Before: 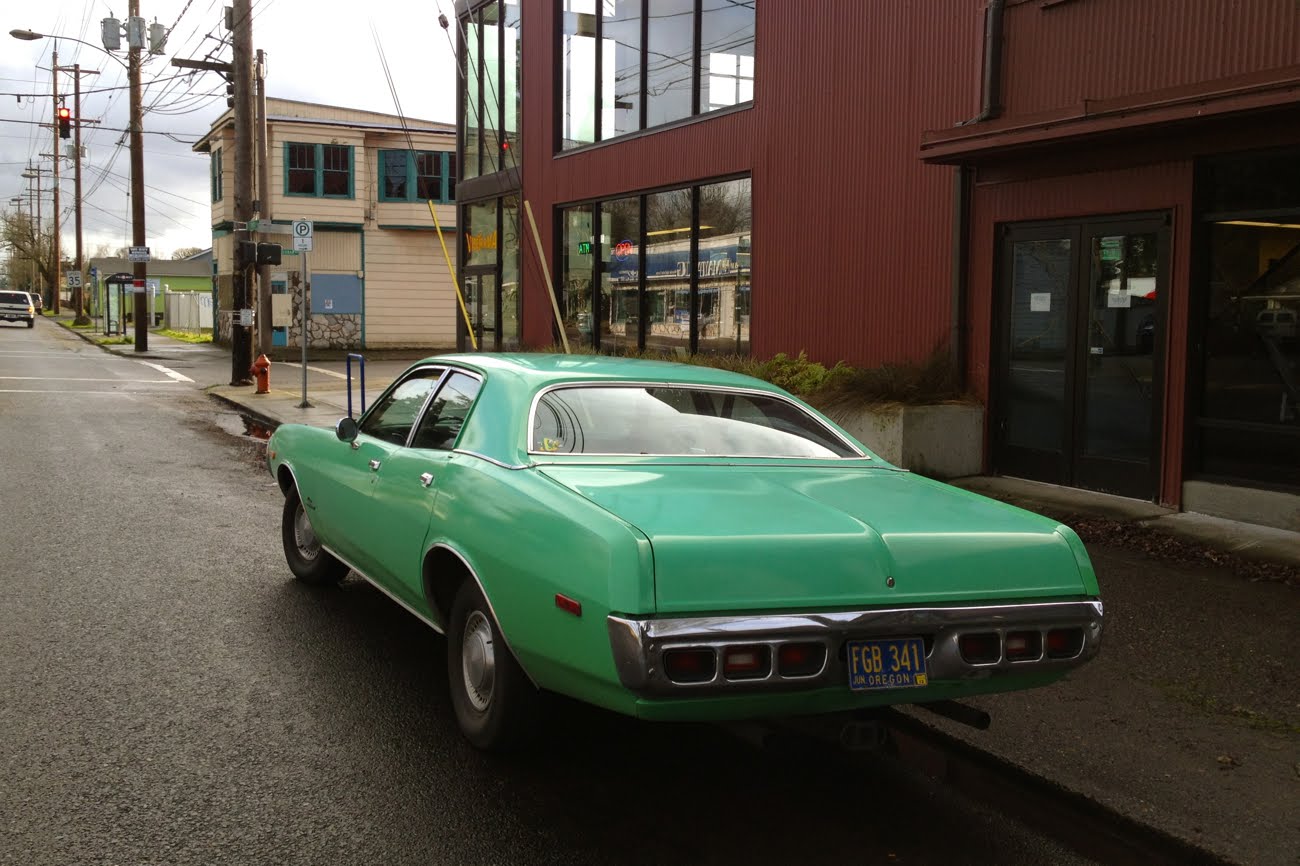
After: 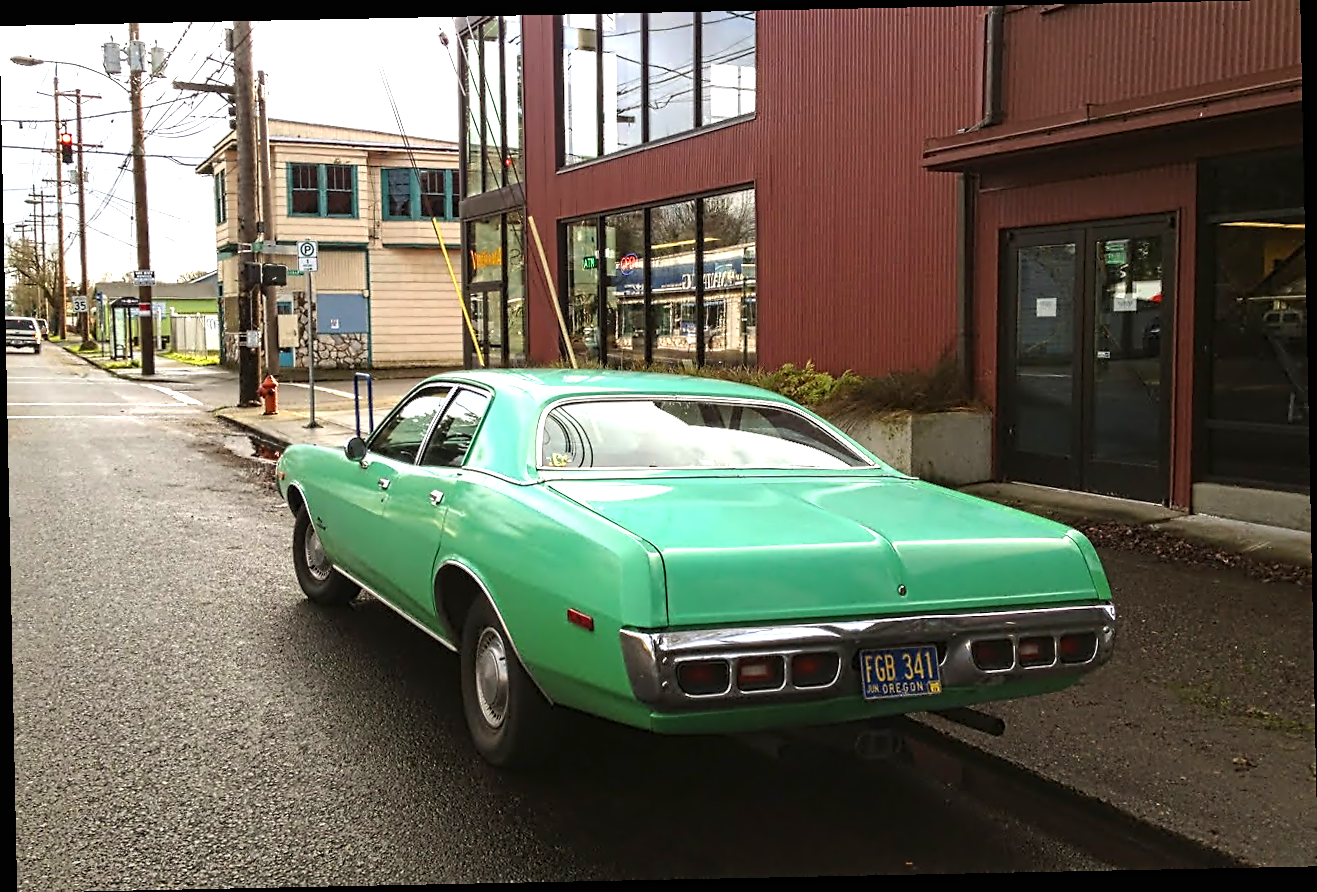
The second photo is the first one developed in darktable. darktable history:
rotate and perspective: rotation -1.17°, automatic cropping off
contrast equalizer: y [[0.5, 0.5, 0.5, 0.515, 0.749, 0.84], [0.5 ×6], [0.5 ×6], [0, 0, 0, 0.001, 0.067, 0.262], [0 ×6]]
exposure: black level correction 0, exposure 1 EV, compensate exposure bias true, compensate highlight preservation false
